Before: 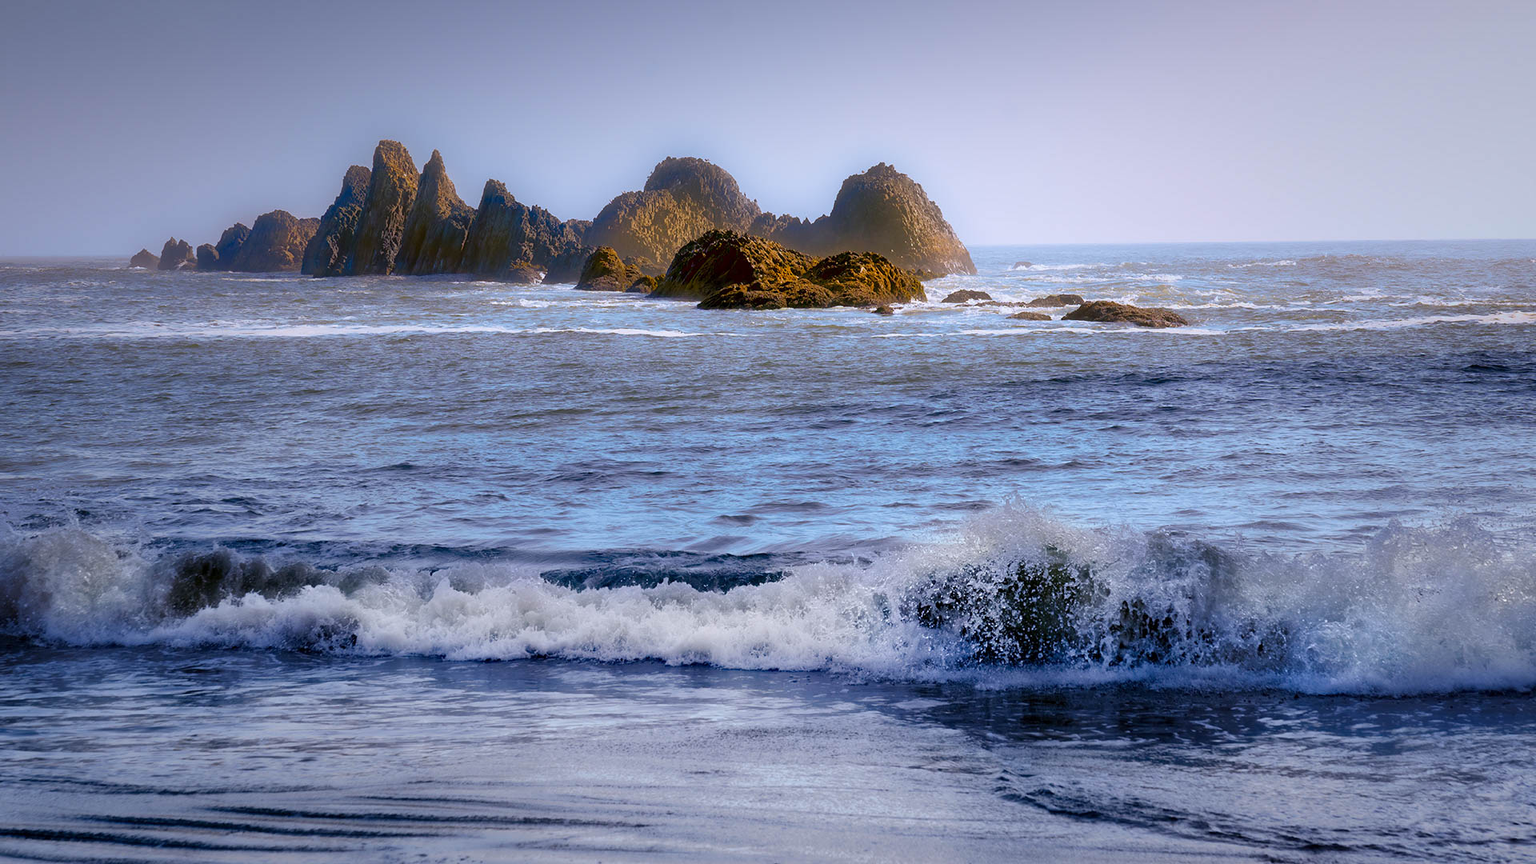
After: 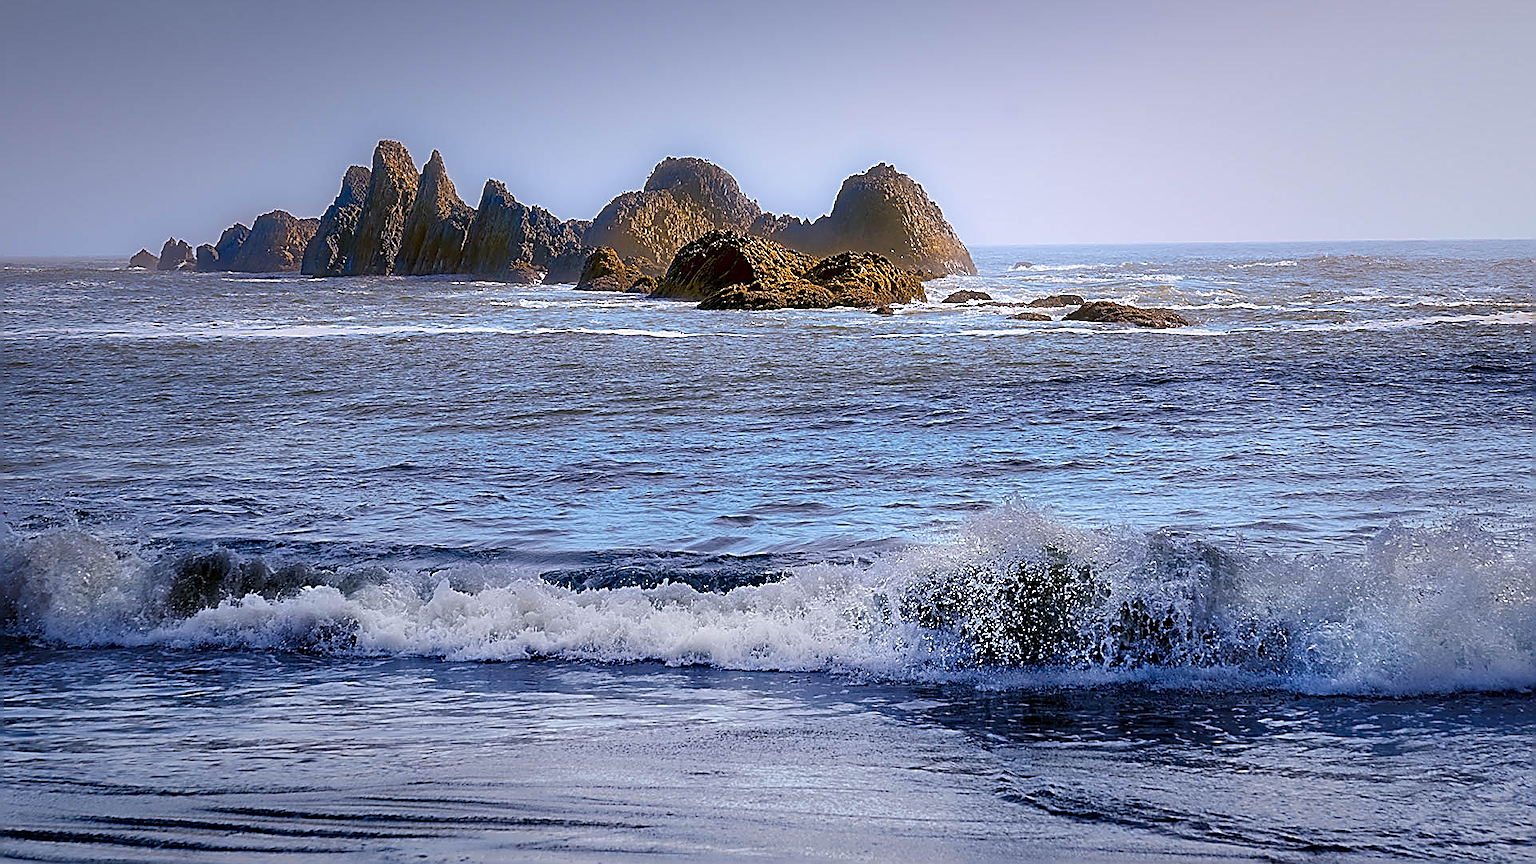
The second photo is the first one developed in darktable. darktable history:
crop and rotate: left 0.078%, bottom 0.008%
sharpen: amount 1.991
